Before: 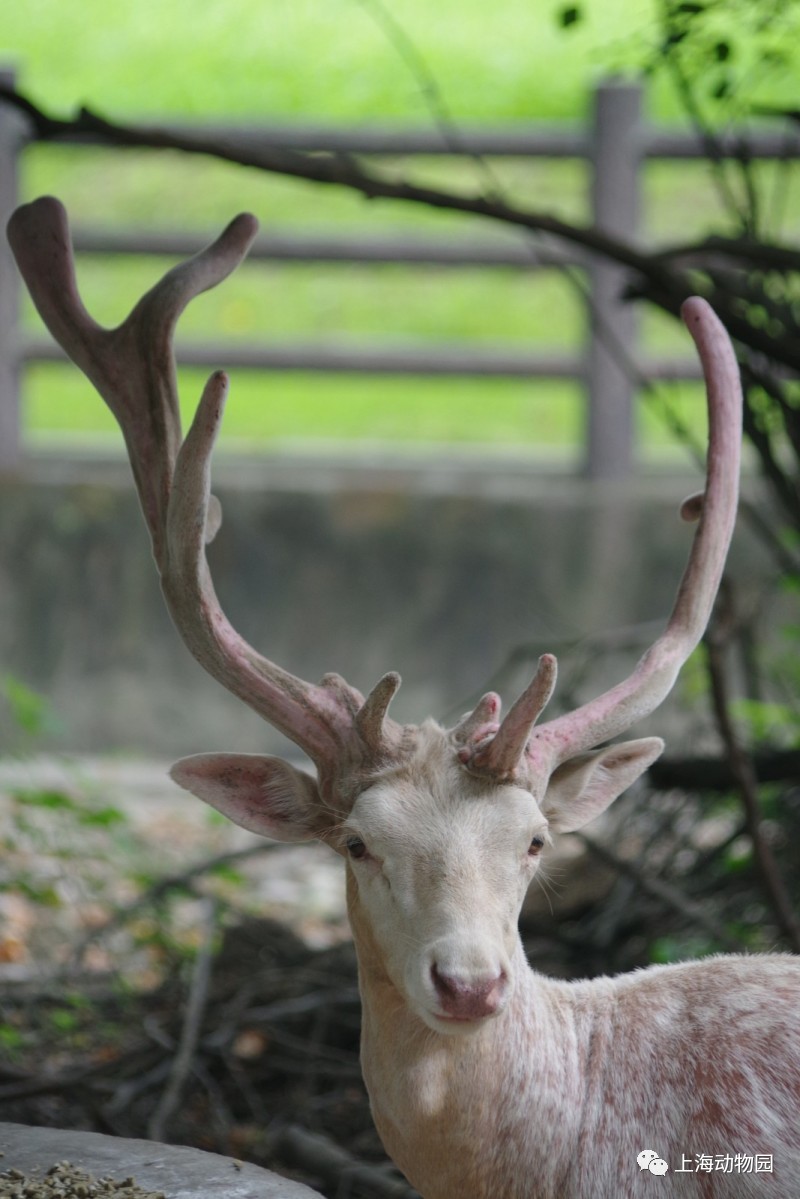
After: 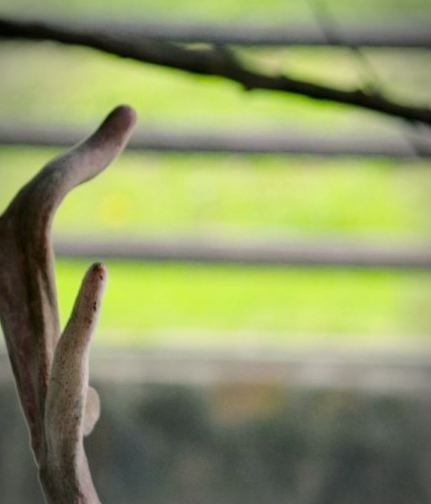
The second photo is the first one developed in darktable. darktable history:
exposure: black level correction 0.009, exposure -0.163 EV, compensate highlight preservation false
color balance rgb: highlights gain › chroma 3.202%, highlights gain › hue 57.34°, perceptual saturation grading › global saturation 20.564%, perceptual saturation grading › highlights -19.943%, perceptual saturation grading › shadows 29.588%
crop: left 15.284%, top 9.083%, right 30.717%, bottom 48.838%
base curve: curves: ch0 [(0, 0) (0.028, 0.03) (0.121, 0.232) (0.46, 0.748) (0.859, 0.968) (1, 1)]
vignetting: automatic ratio true
